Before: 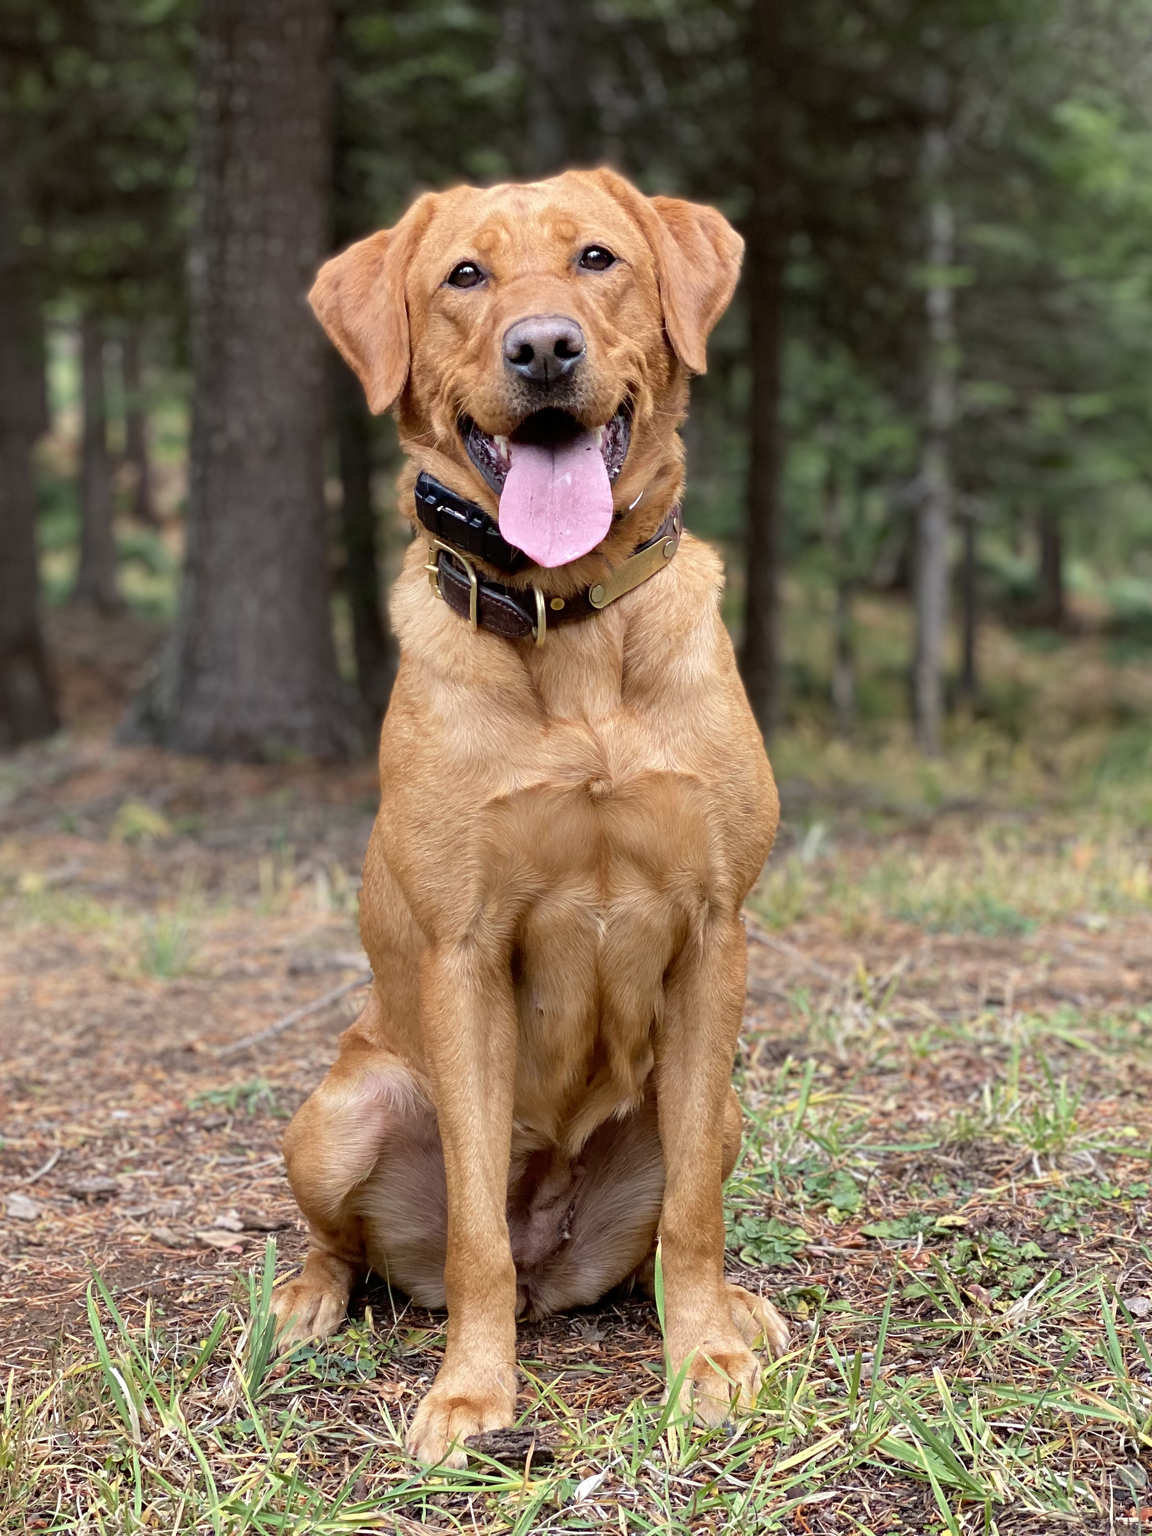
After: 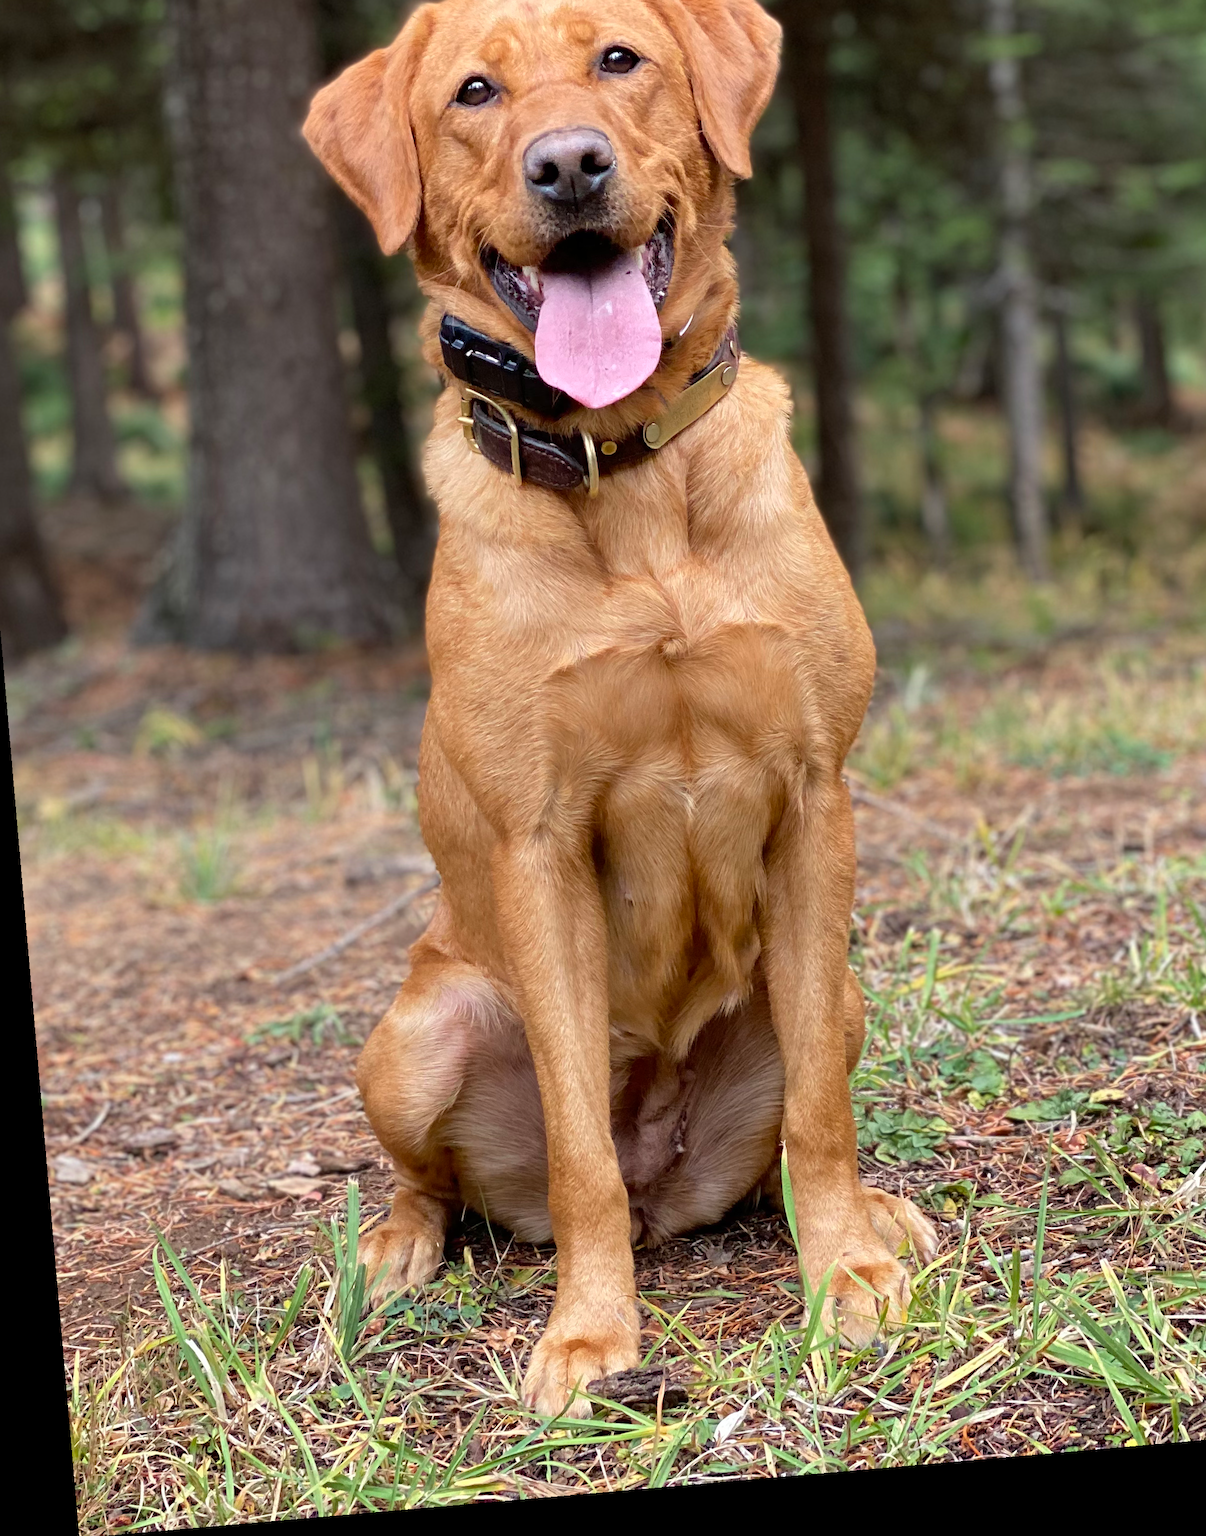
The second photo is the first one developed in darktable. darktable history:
rotate and perspective: rotation -4.98°, automatic cropping off
crop and rotate: left 4.842%, top 15.51%, right 10.668%
